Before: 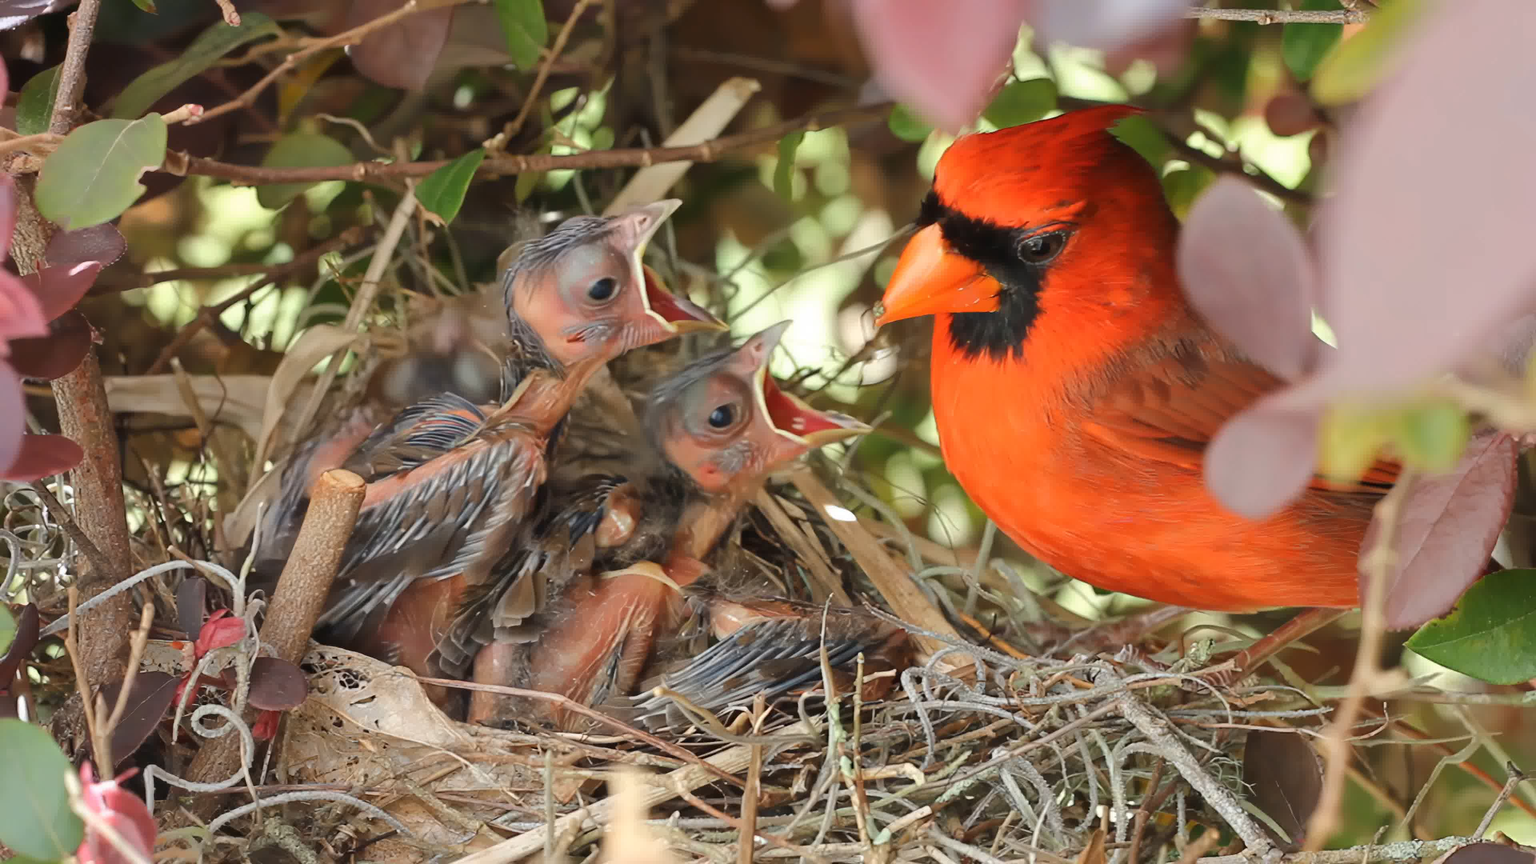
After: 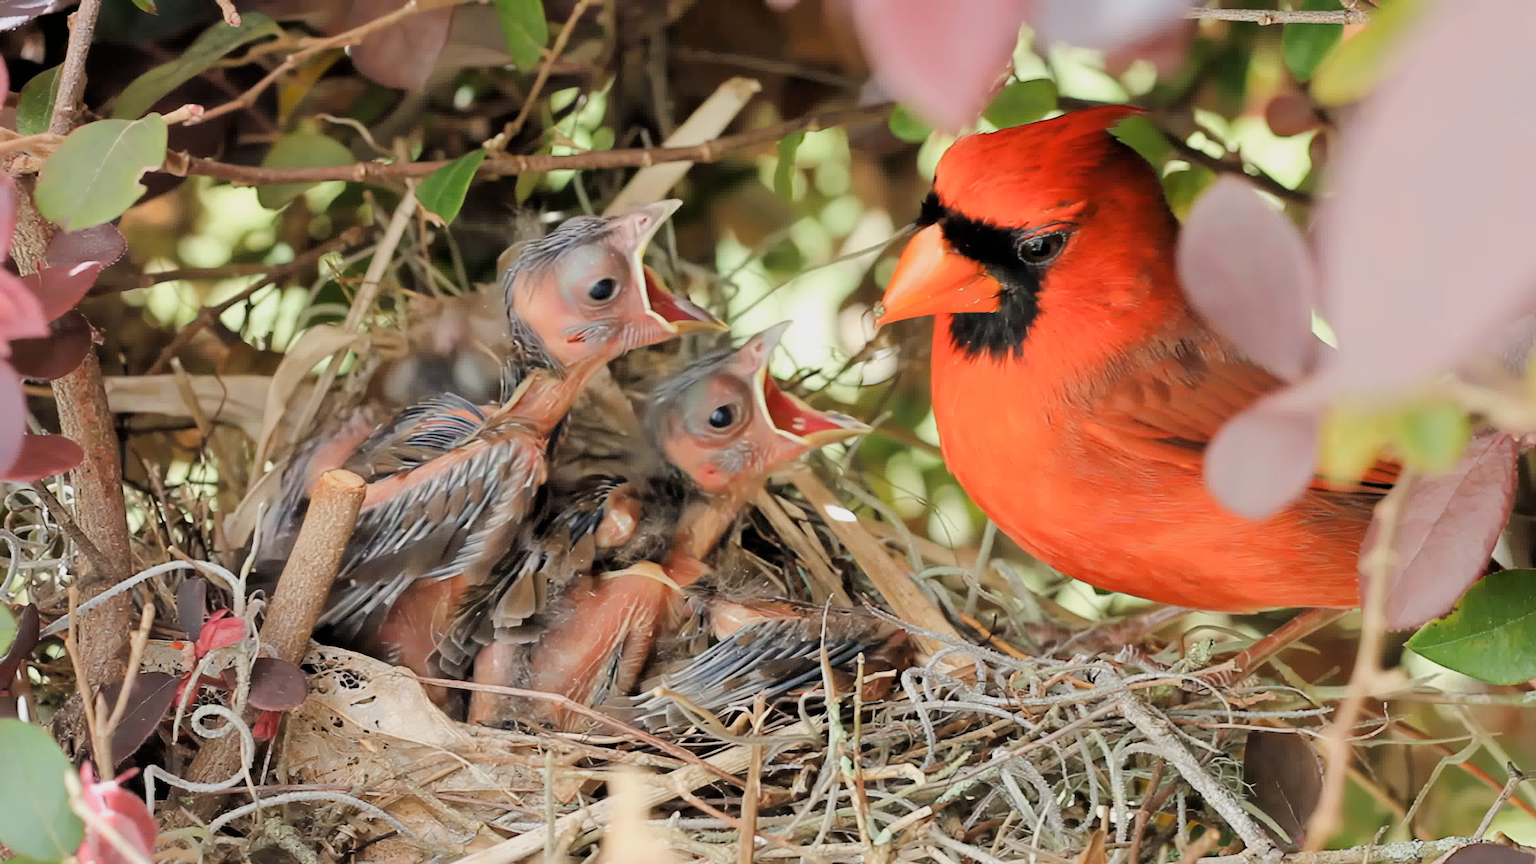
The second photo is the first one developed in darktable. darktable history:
exposure: black level correction 0.001, exposure 0.5 EV, compensate exposure bias true, compensate highlight preservation false
filmic rgb: black relative exposure -4.88 EV, hardness 2.82
